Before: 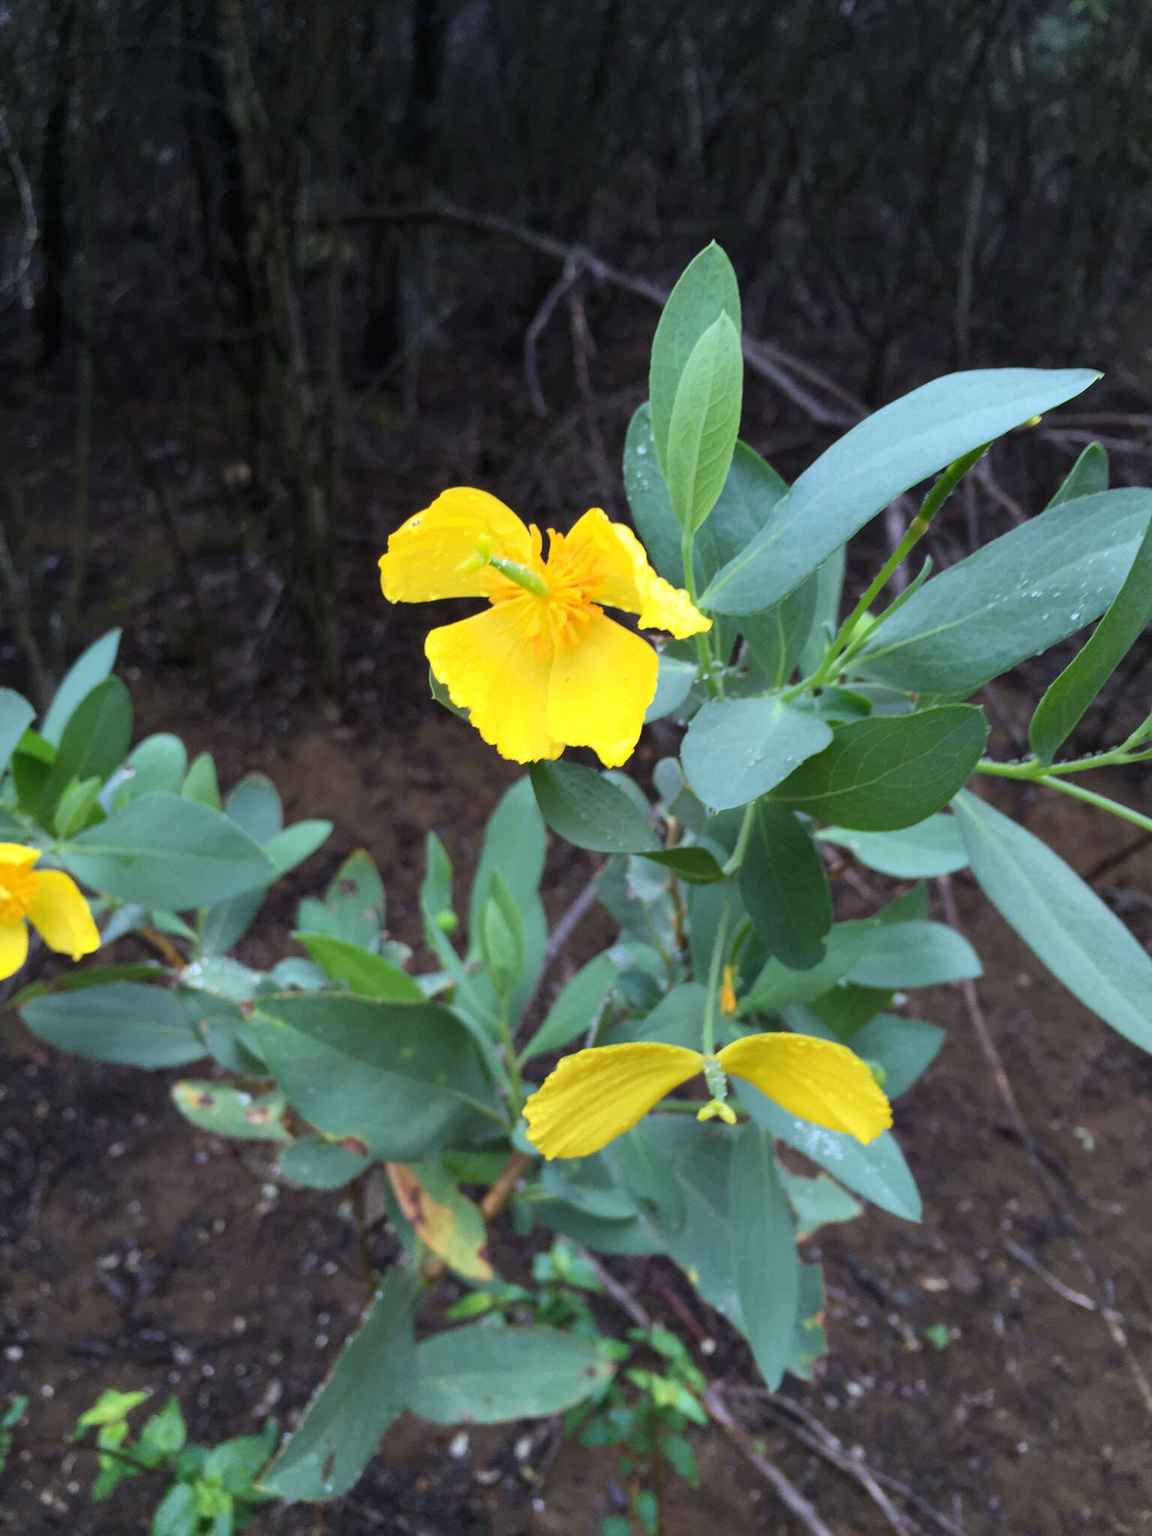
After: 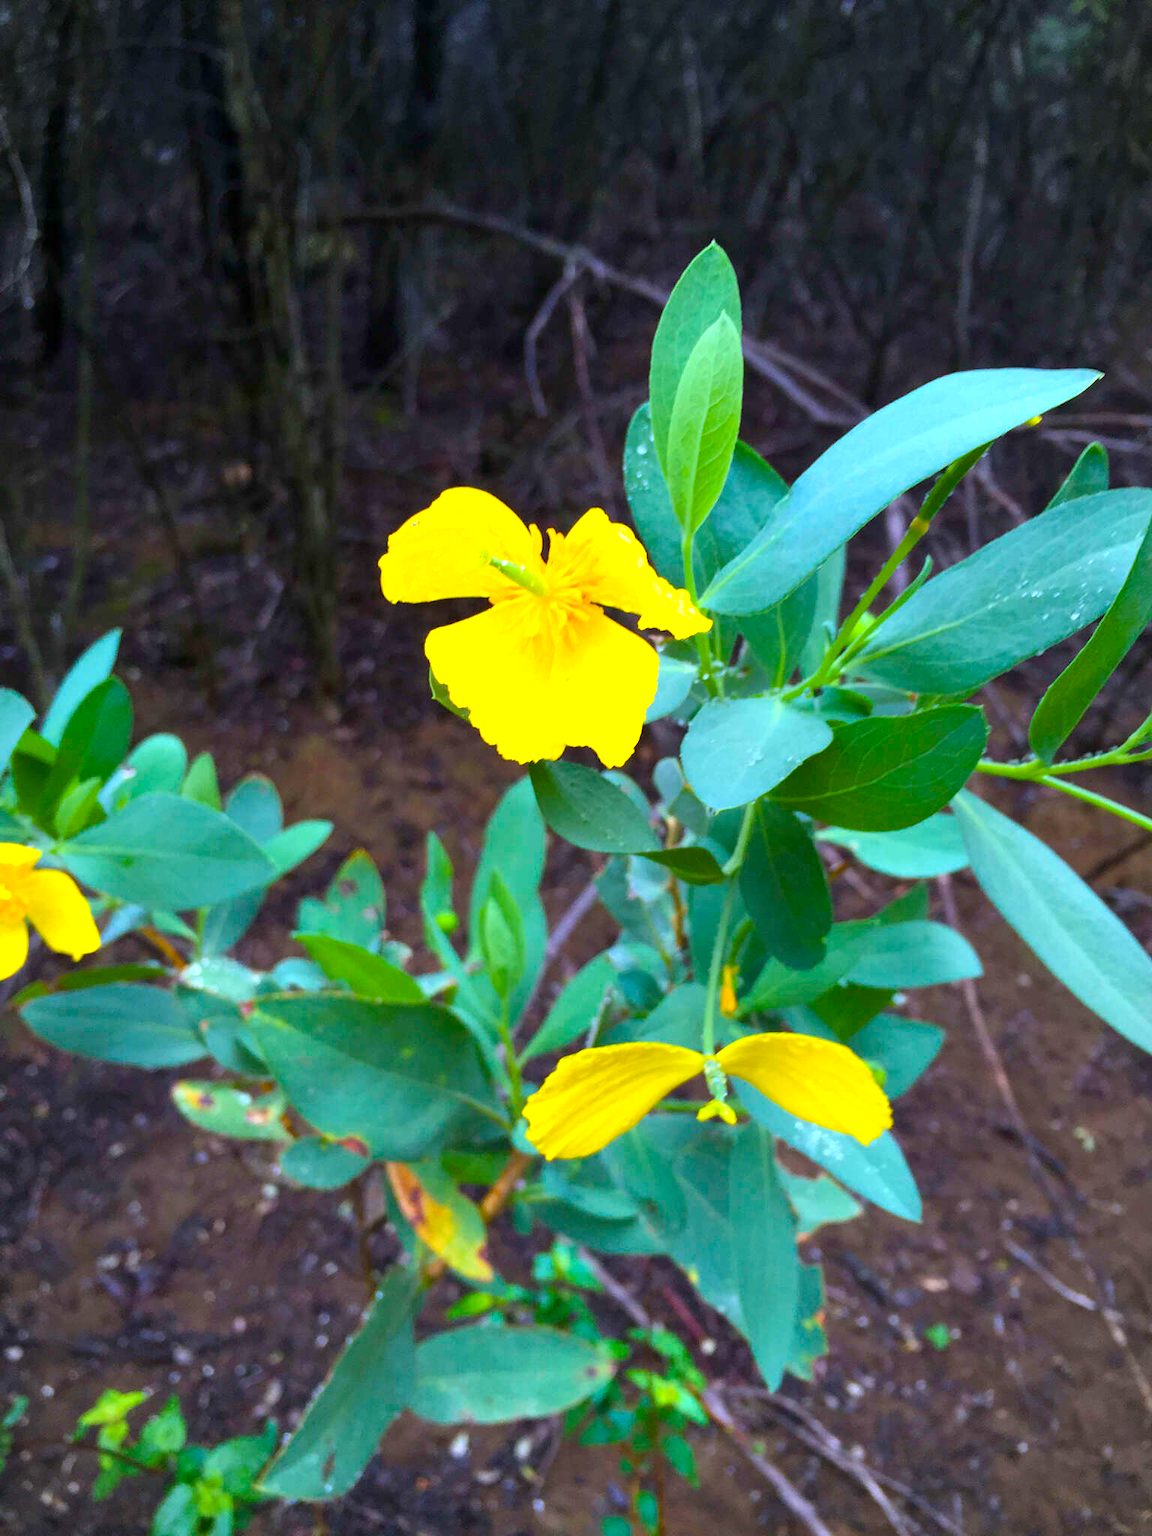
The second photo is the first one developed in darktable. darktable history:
exposure: black level correction 0.001, exposure 0.5 EV, compensate exposure bias true, compensate highlight preservation false
color balance rgb: linear chroma grading › global chroma 23.15%, perceptual saturation grading › global saturation 28.7%, perceptual saturation grading › mid-tones 12.04%, perceptual saturation grading › shadows 10.19%, global vibrance 22.22%
vignetting: fall-off start 100%, fall-off radius 64.94%, automatic ratio true, unbound false
